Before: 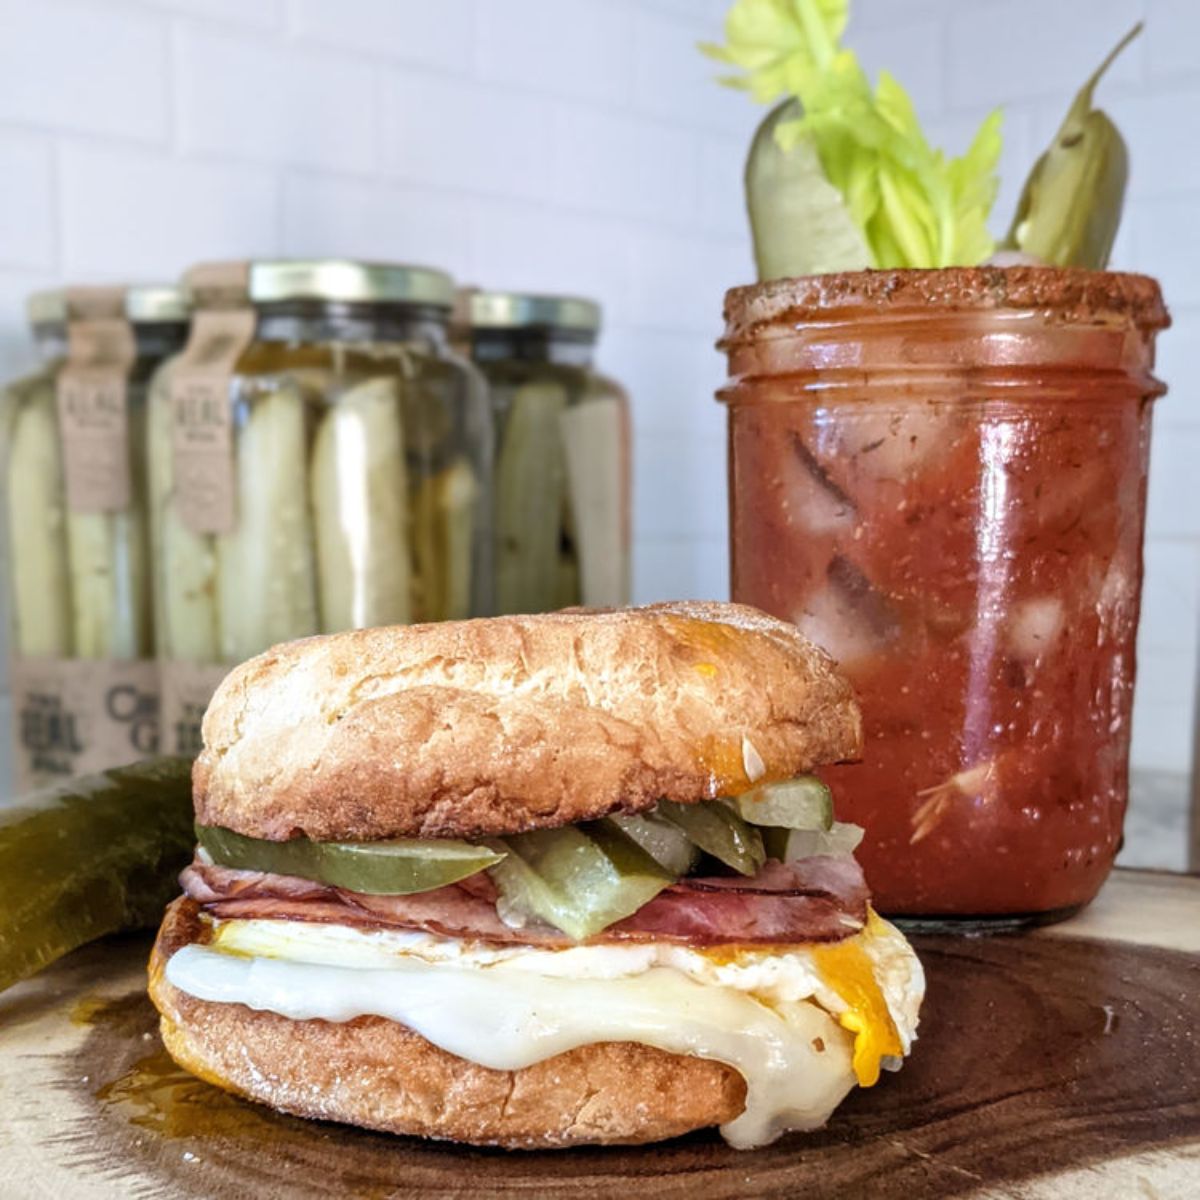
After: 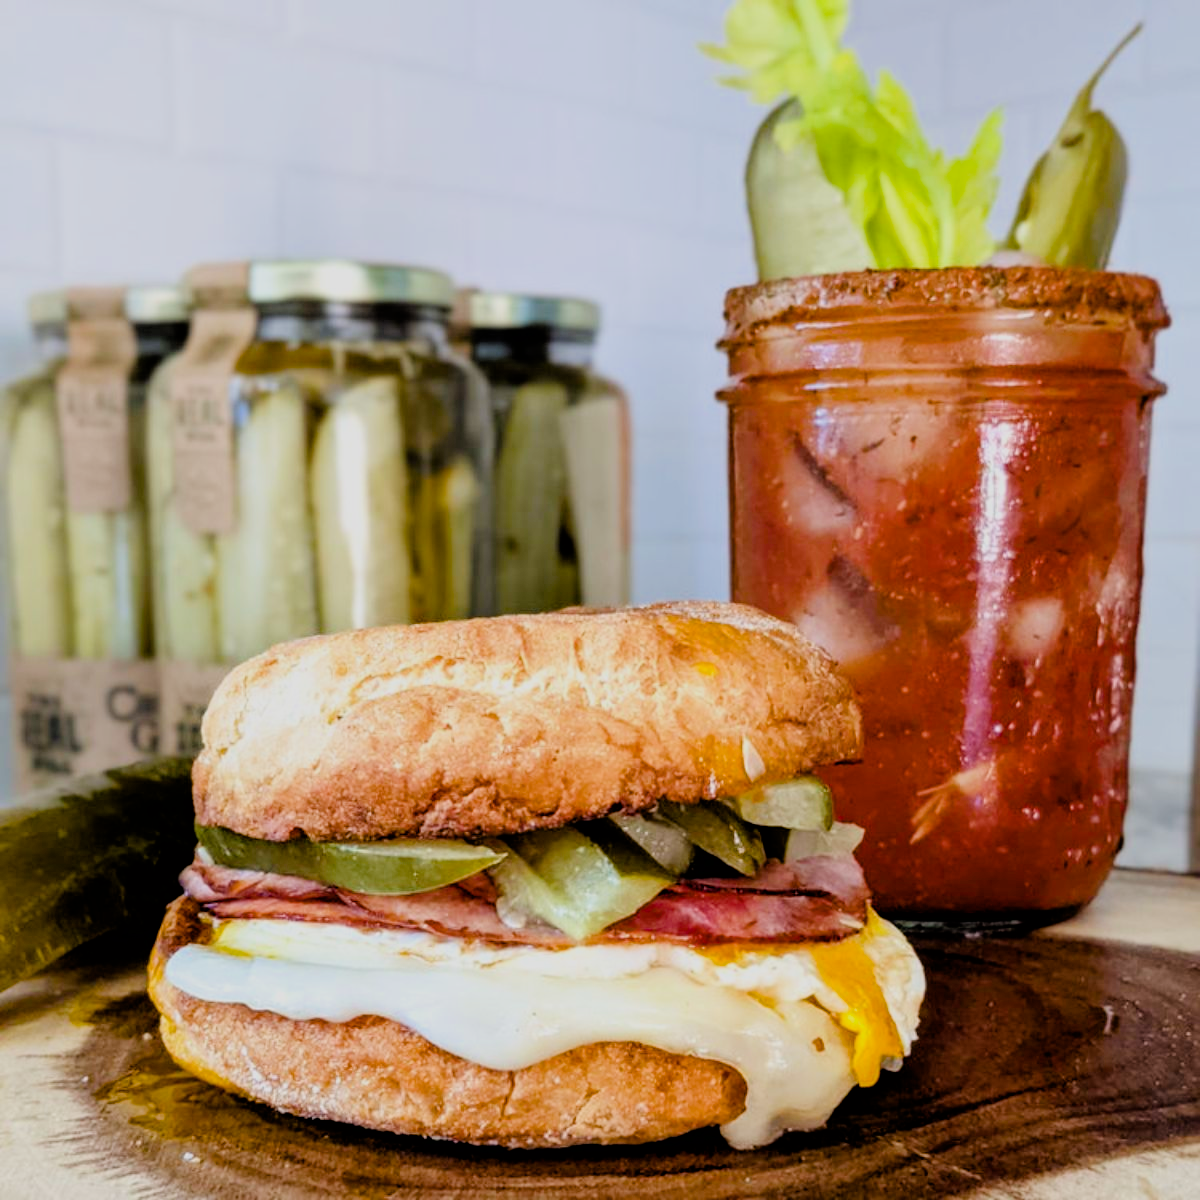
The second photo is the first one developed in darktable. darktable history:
filmic rgb: black relative exposure -4.4 EV, white relative exposure 5.02 EV, hardness 2.18, latitude 39.52%, contrast 1.147, highlights saturation mix 11.3%, shadows ↔ highlights balance 0.938%
color balance rgb: linear chroma grading › global chroma 20.198%, perceptual saturation grading › global saturation 20%, perceptual saturation grading › highlights -24.956%, perceptual saturation grading › shadows 24.109%, perceptual brilliance grading › global brilliance 4.366%, global vibrance 11.164%
